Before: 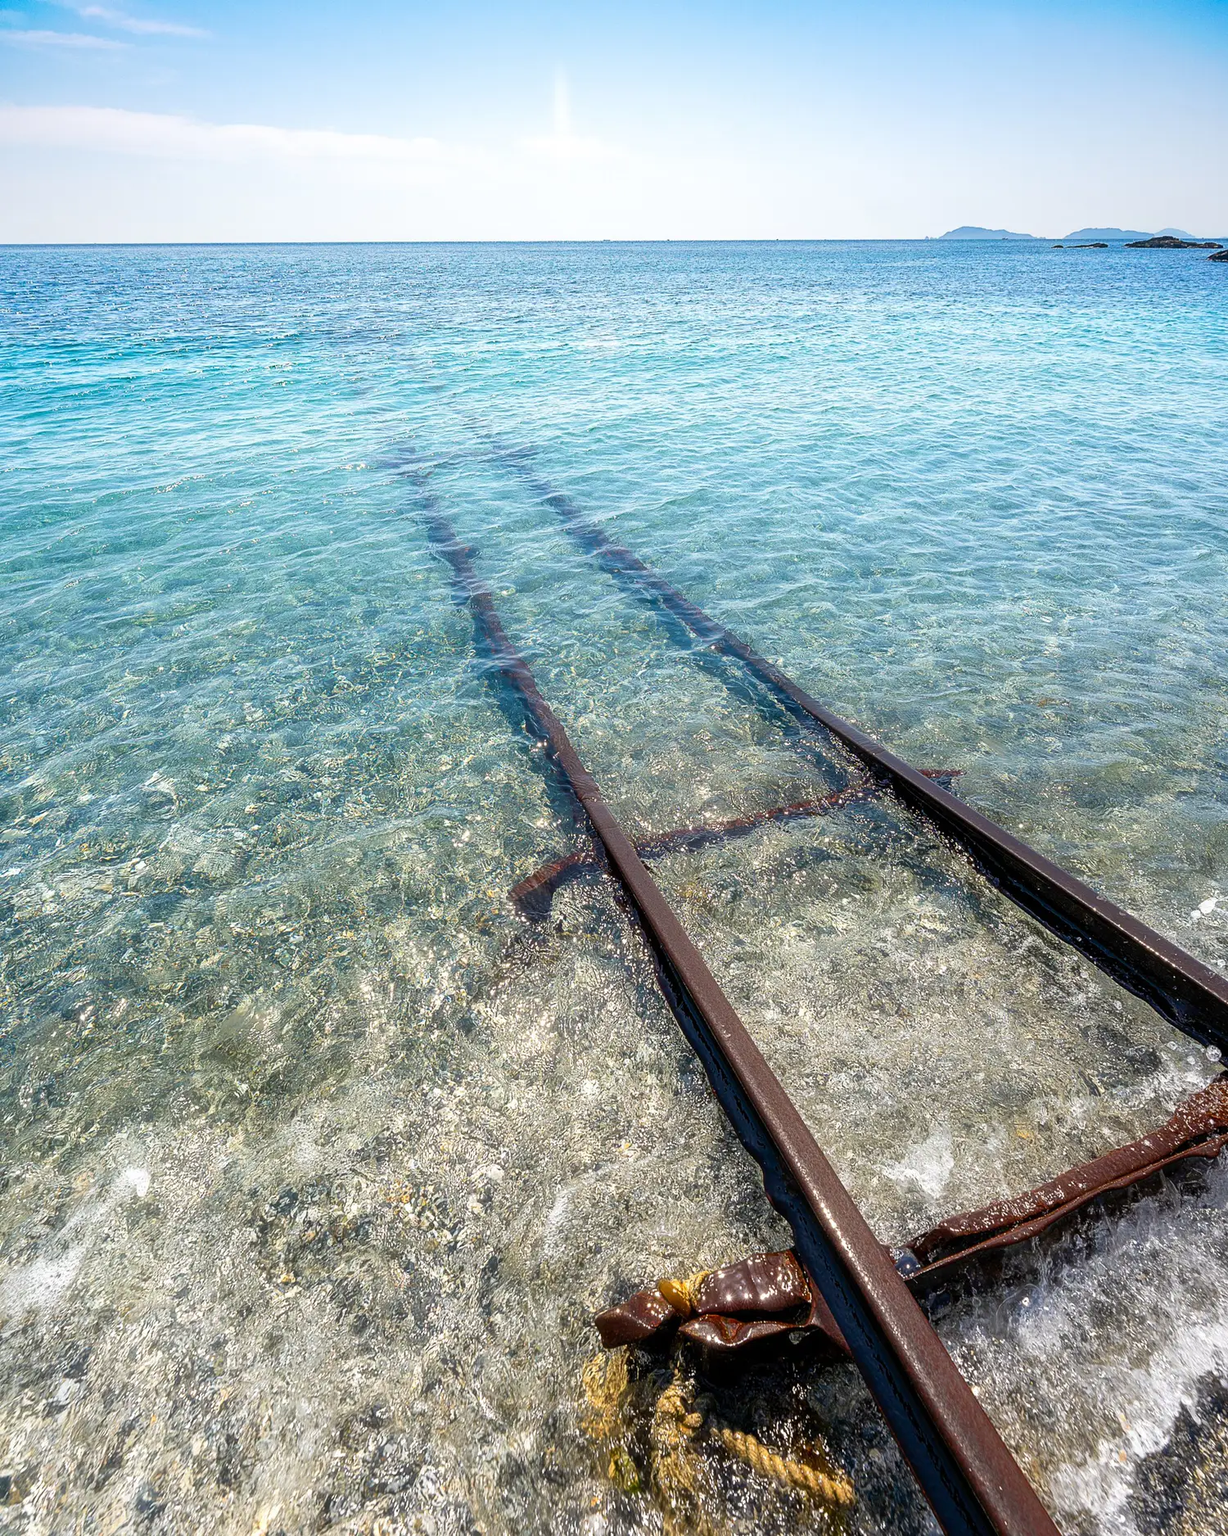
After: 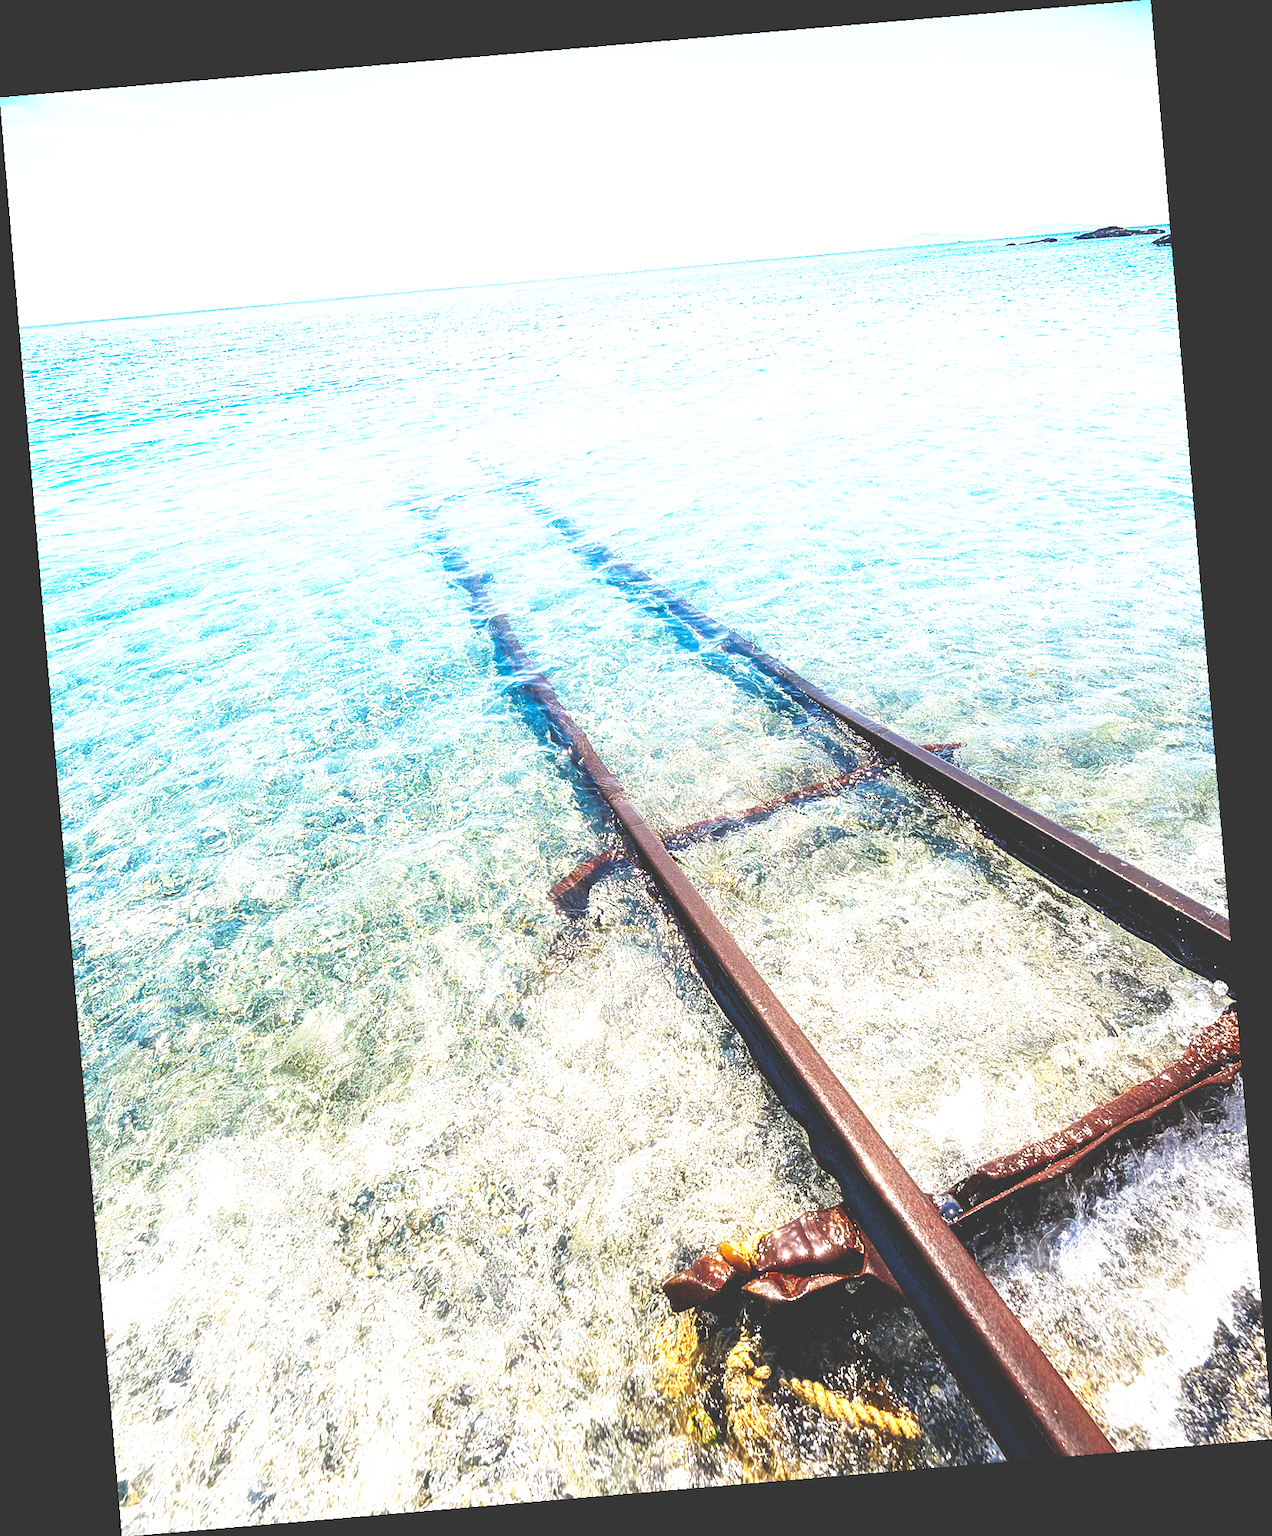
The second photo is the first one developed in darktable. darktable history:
rotate and perspective: rotation -4.86°, automatic cropping off
base curve: curves: ch0 [(0, 0.036) (0.007, 0.037) (0.604, 0.887) (1, 1)], preserve colors none
exposure: black level correction 0, exposure 1.1 EV, compensate exposure bias true, compensate highlight preservation false
